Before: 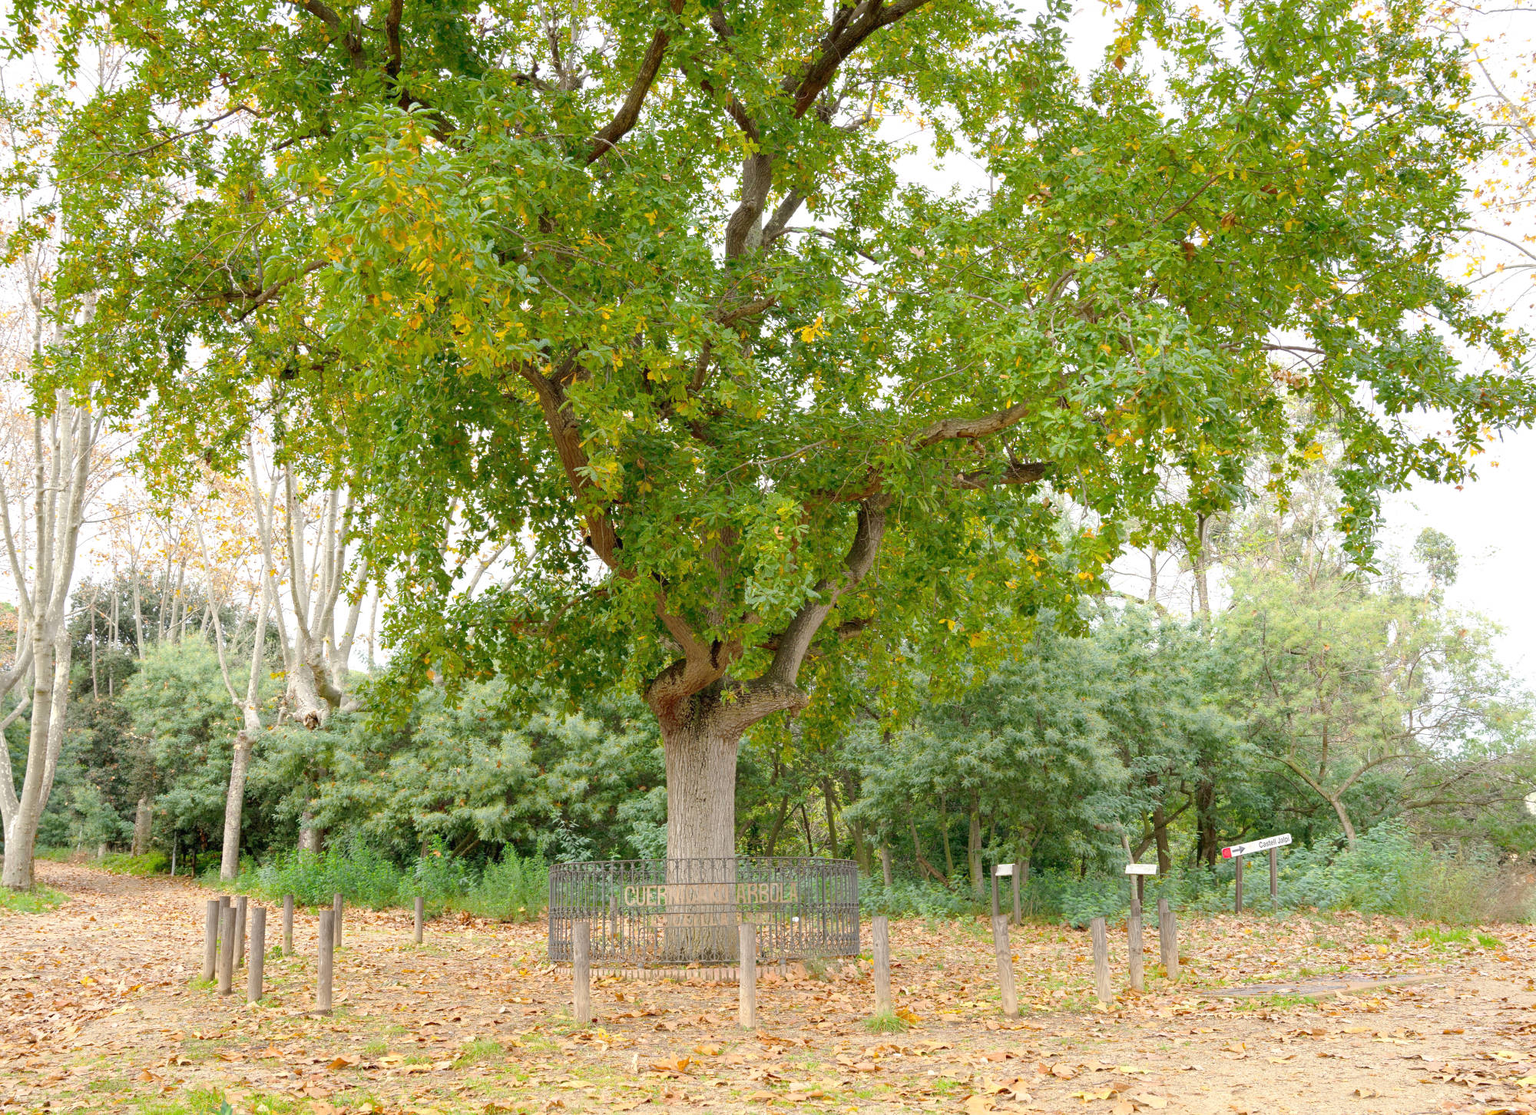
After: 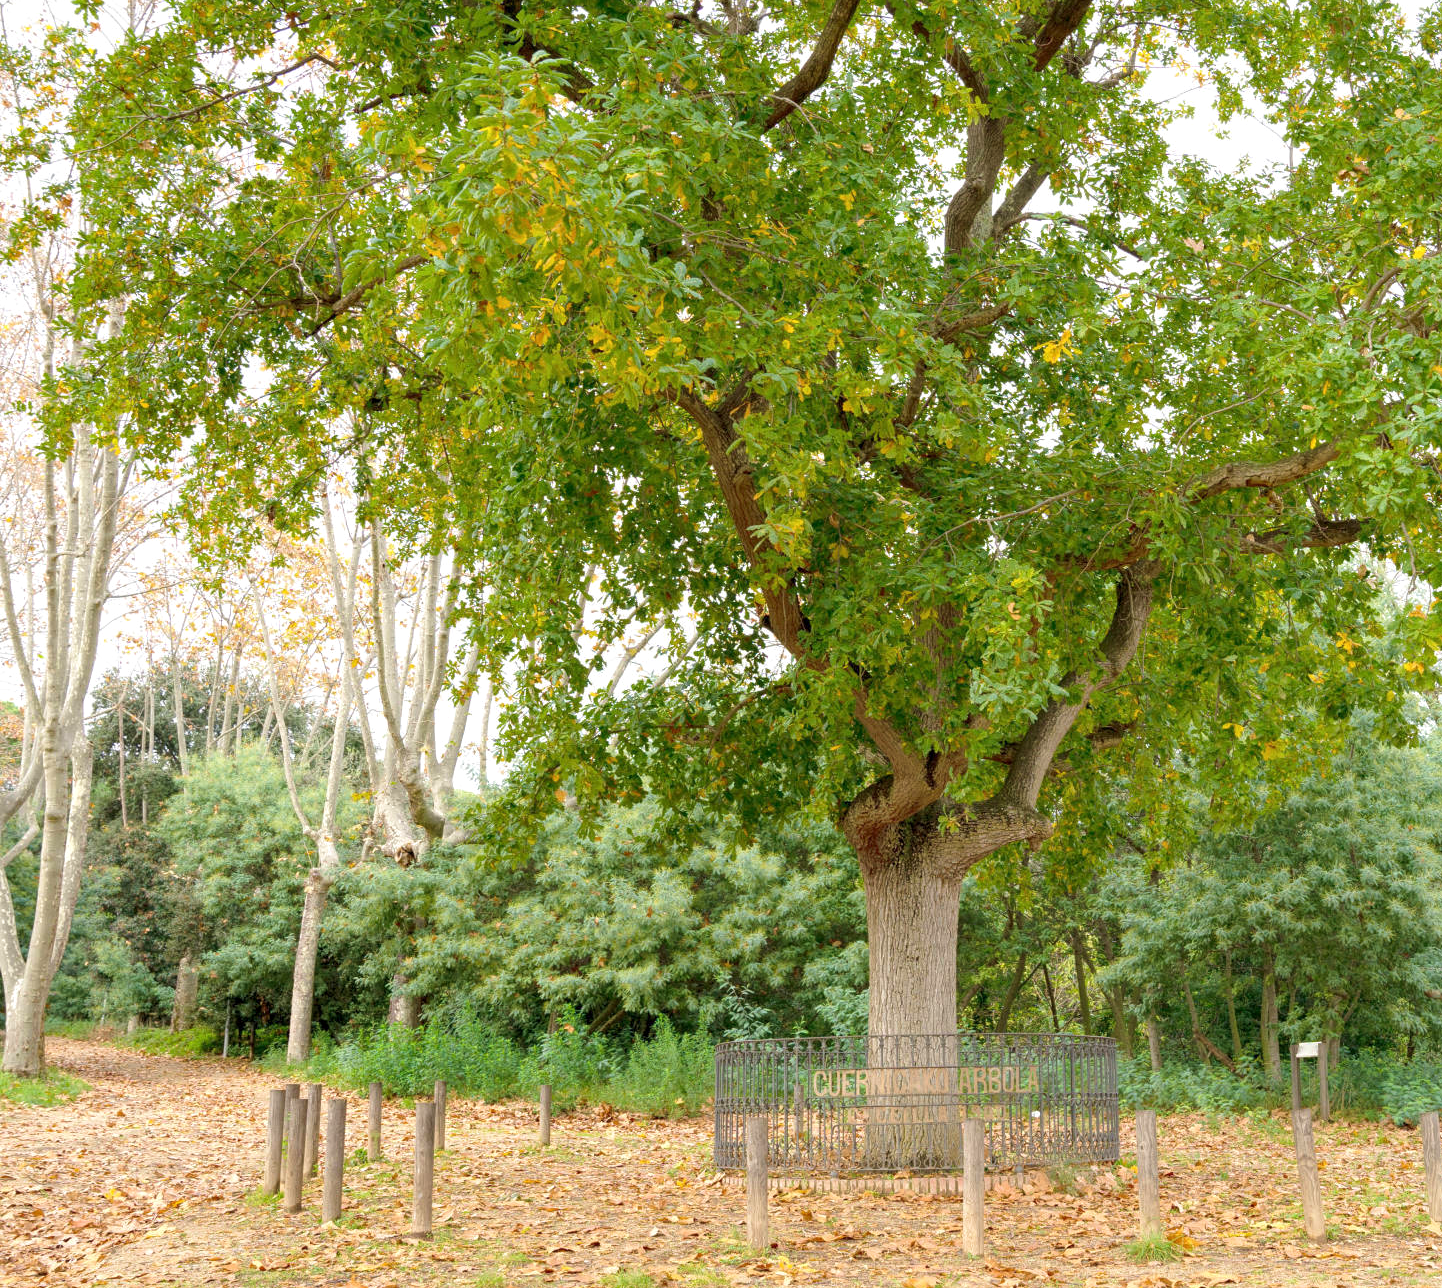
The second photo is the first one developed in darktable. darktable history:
crop: top 5.769%, right 27.859%, bottom 5.496%
velvia: on, module defaults
local contrast: highlights 100%, shadows 99%, detail 119%, midtone range 0.2
